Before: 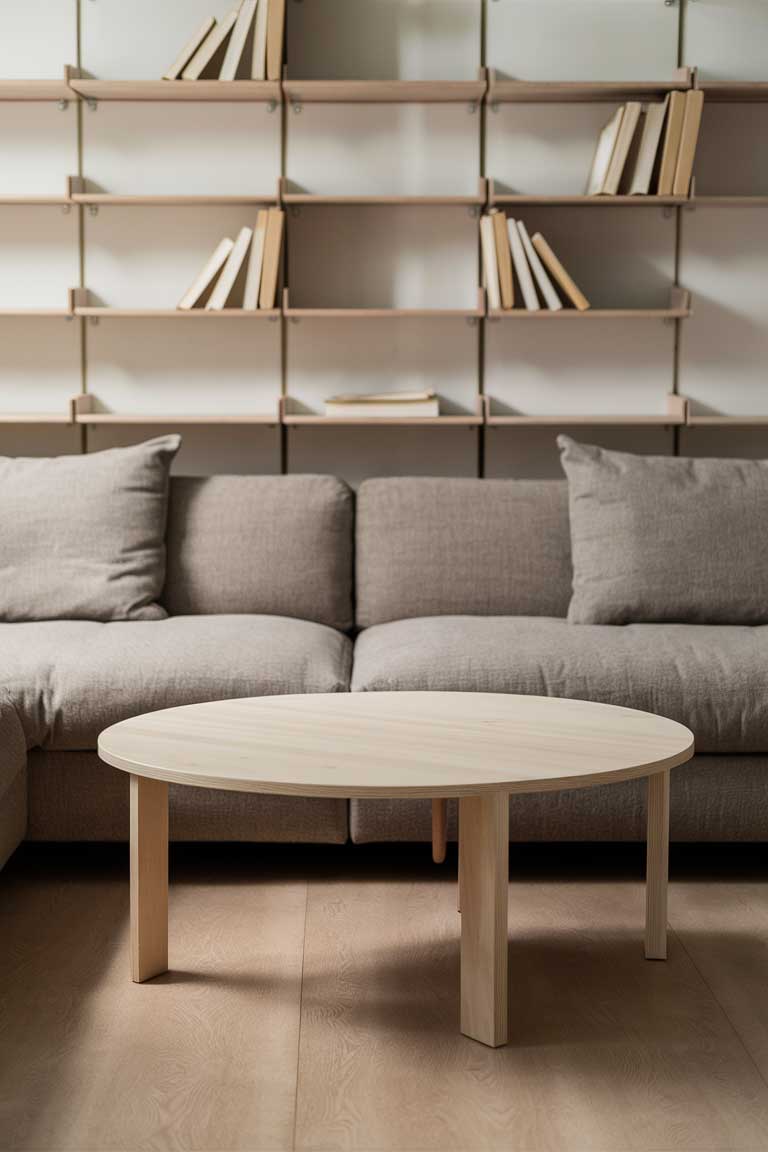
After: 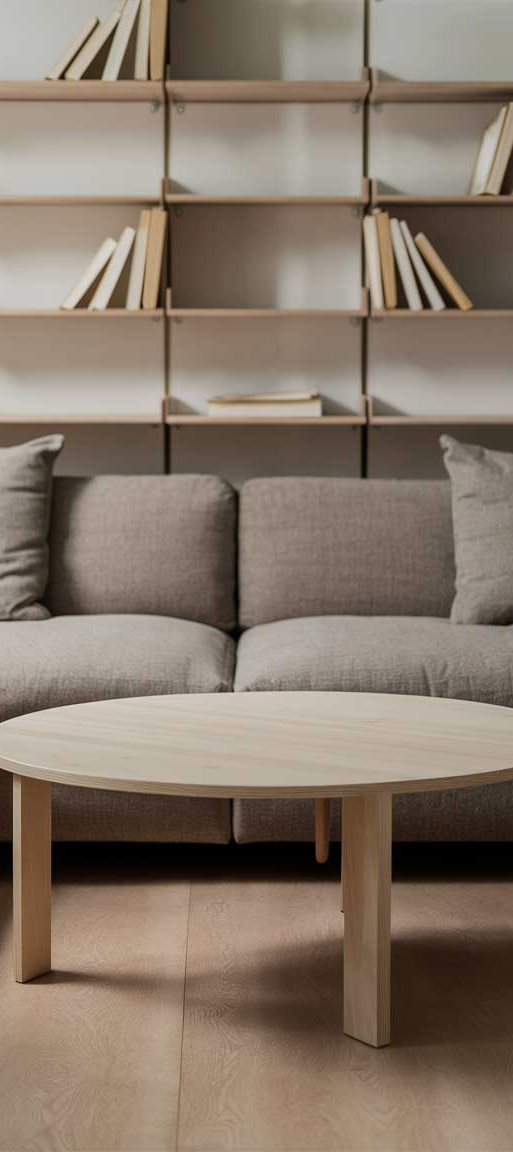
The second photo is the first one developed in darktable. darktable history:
crop and rotate: left 15.288%, right 17.866%
exposure: exposure -0.281 EV, compensate exposure bias true, compensate highlight preservation false
